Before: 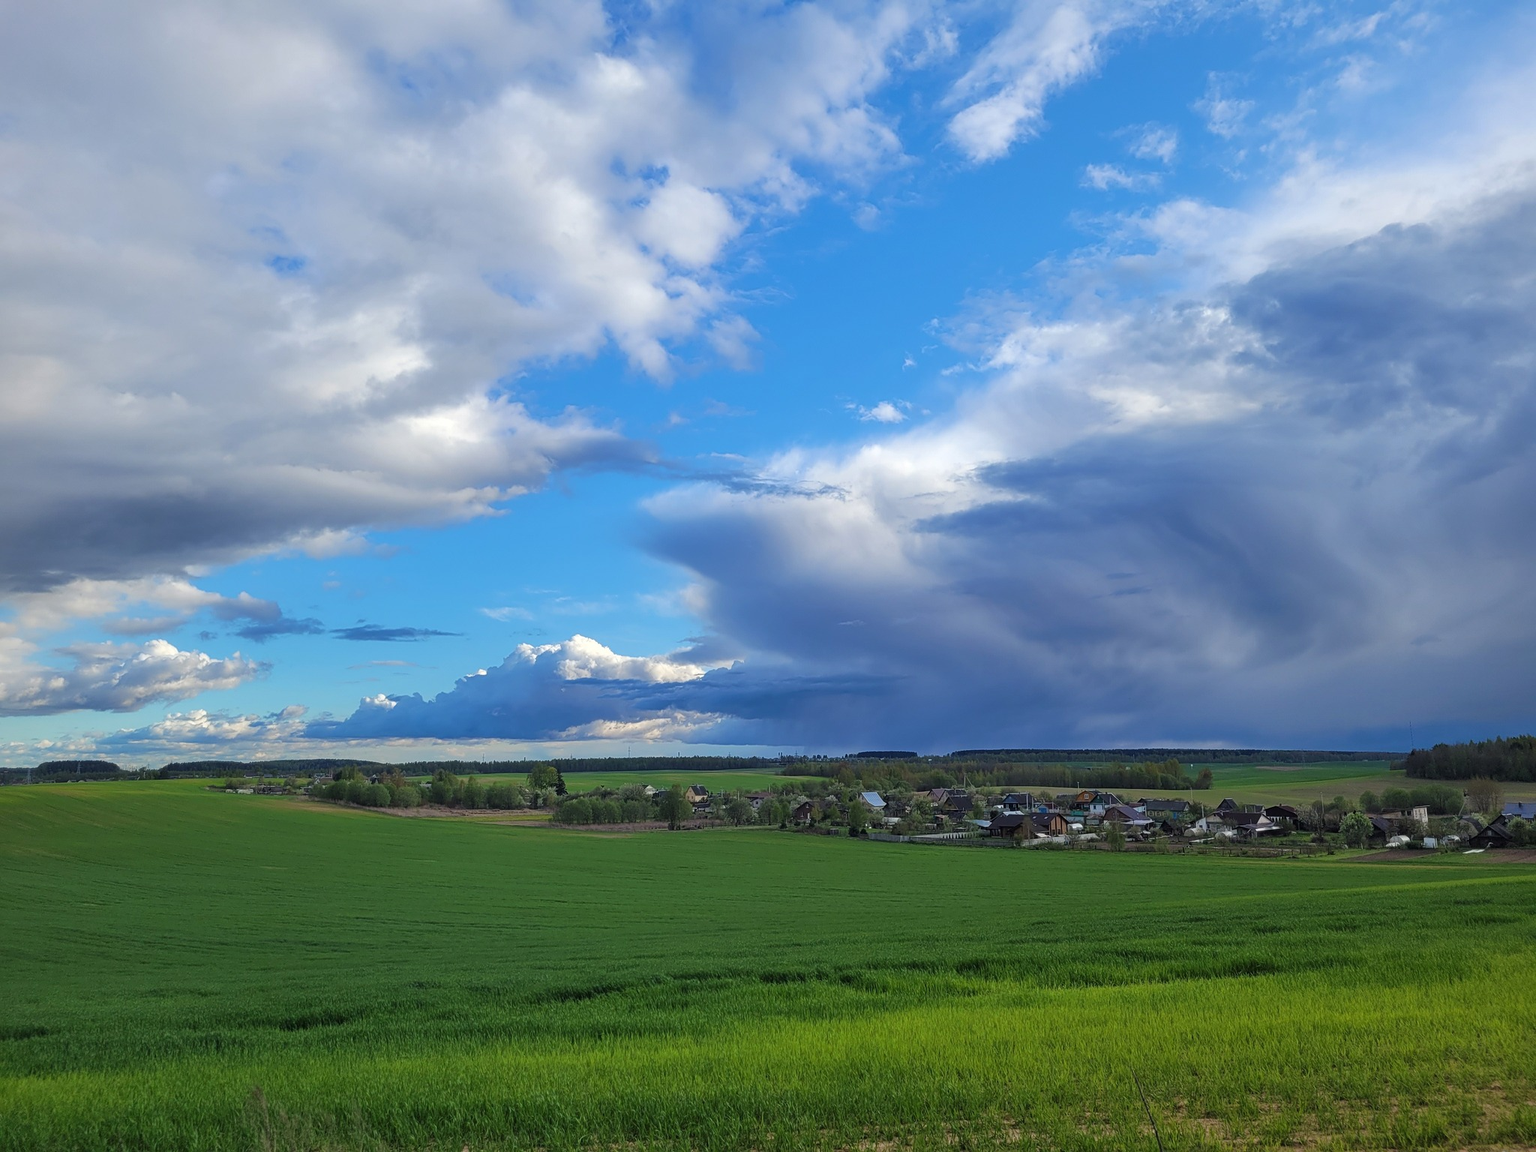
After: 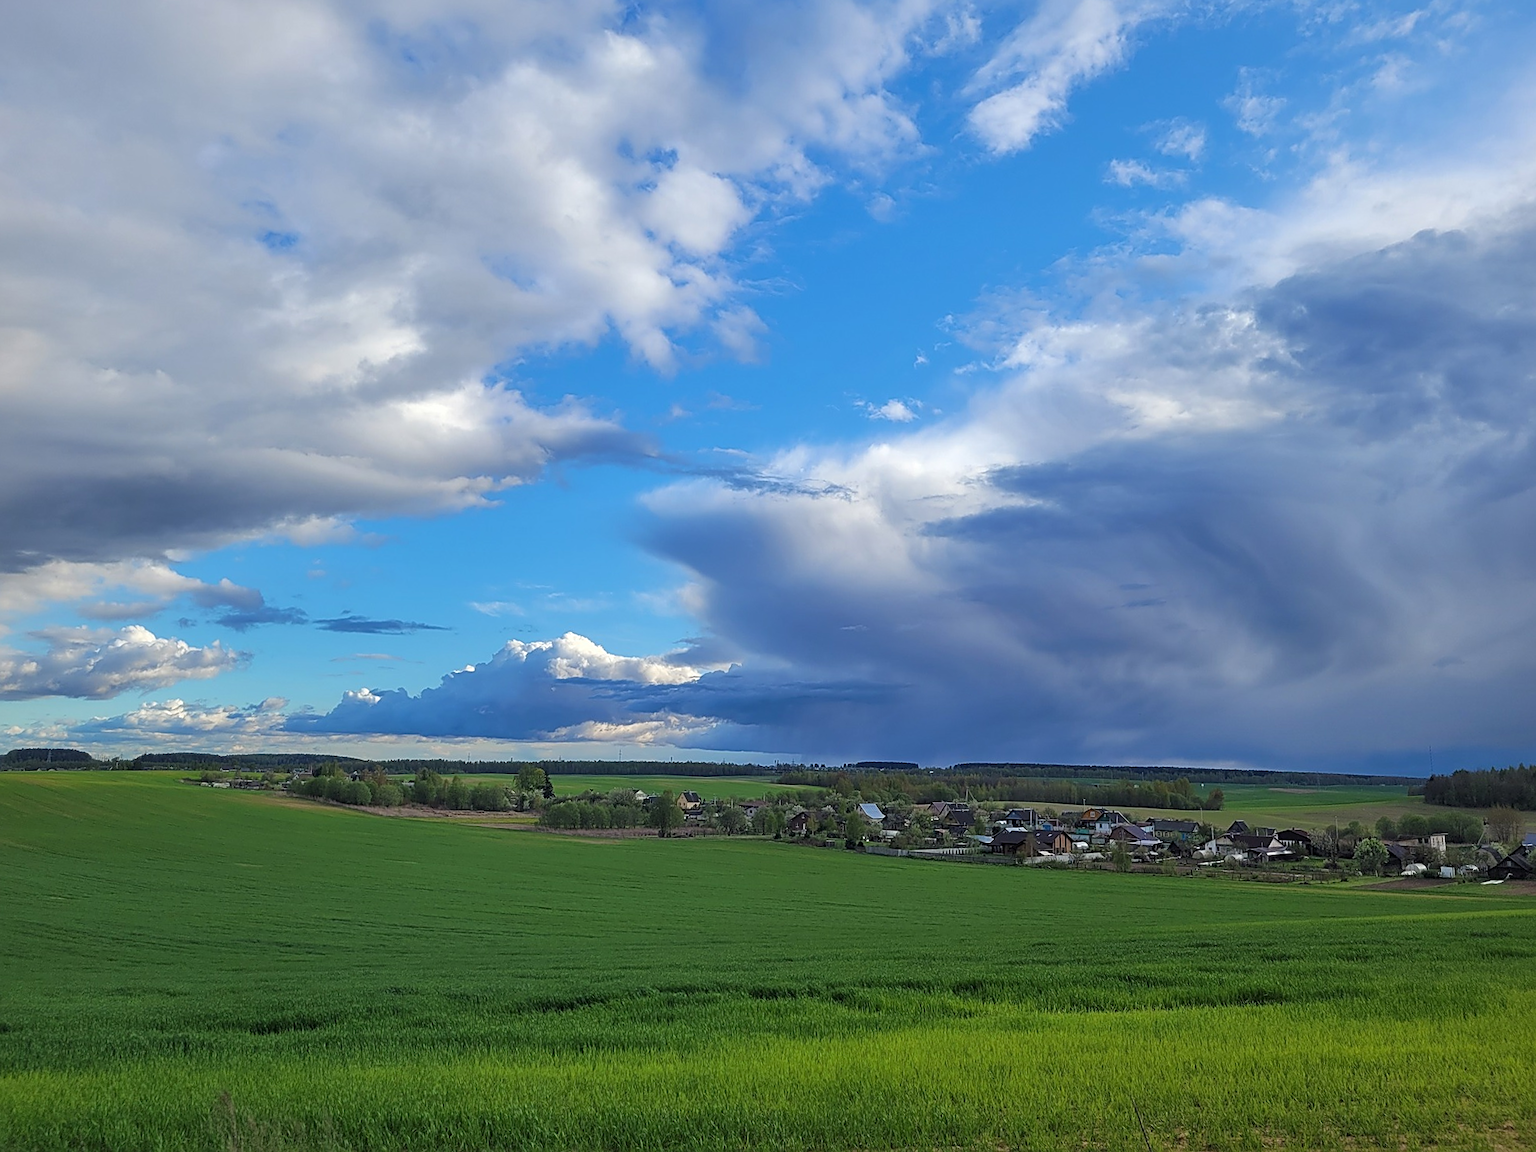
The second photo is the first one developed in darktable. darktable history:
sharpen: on, module defaults
crop and rotate: angle -1.57°
shadows and highlights: shadows 25.37, highlights -25.77
